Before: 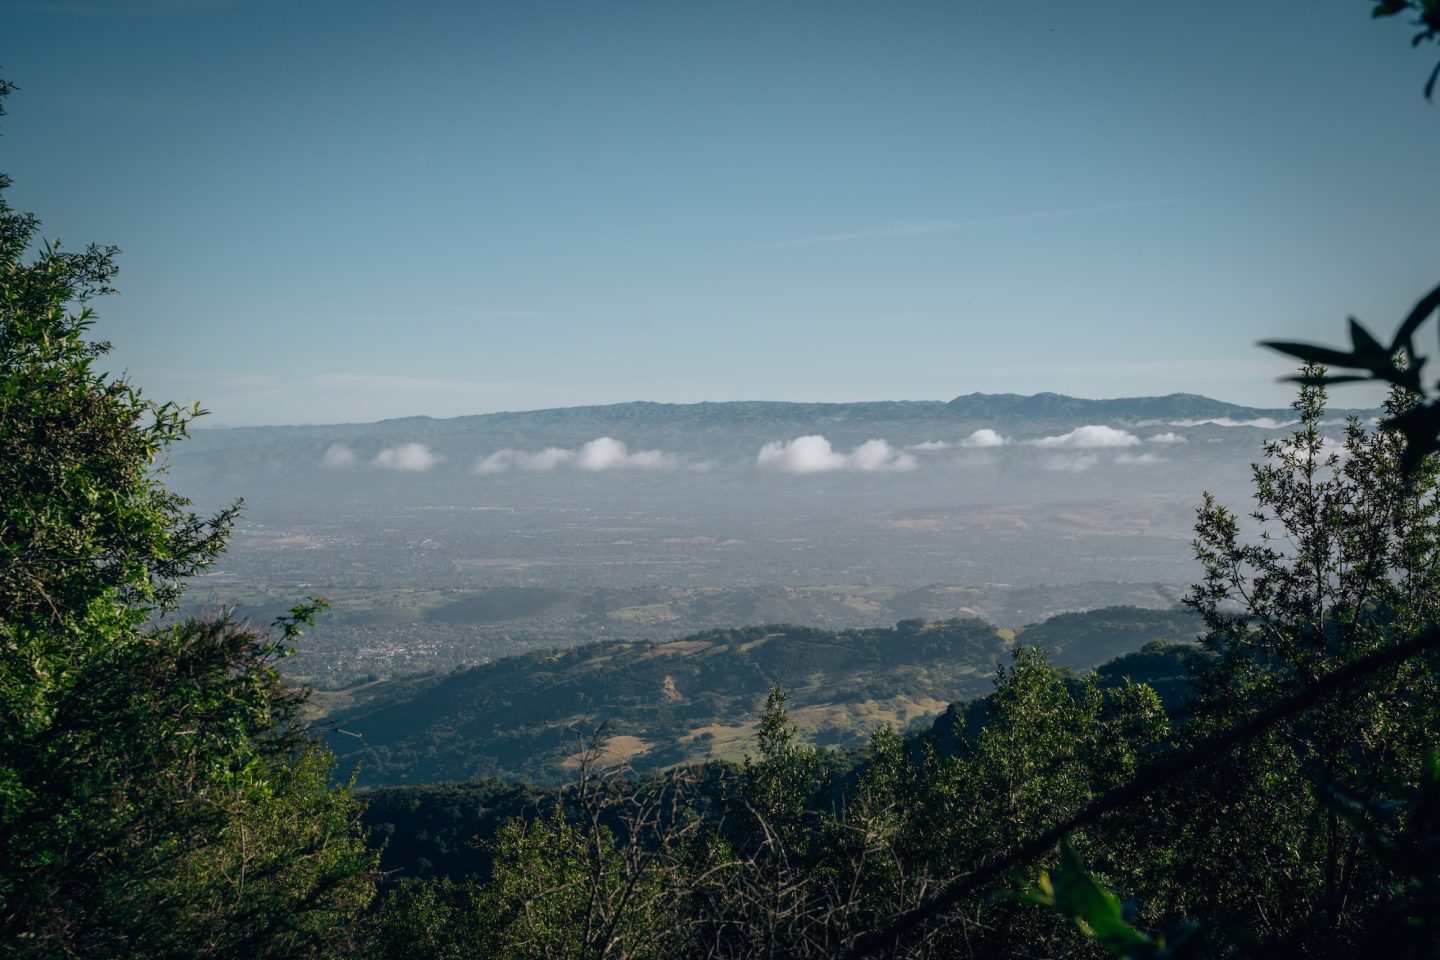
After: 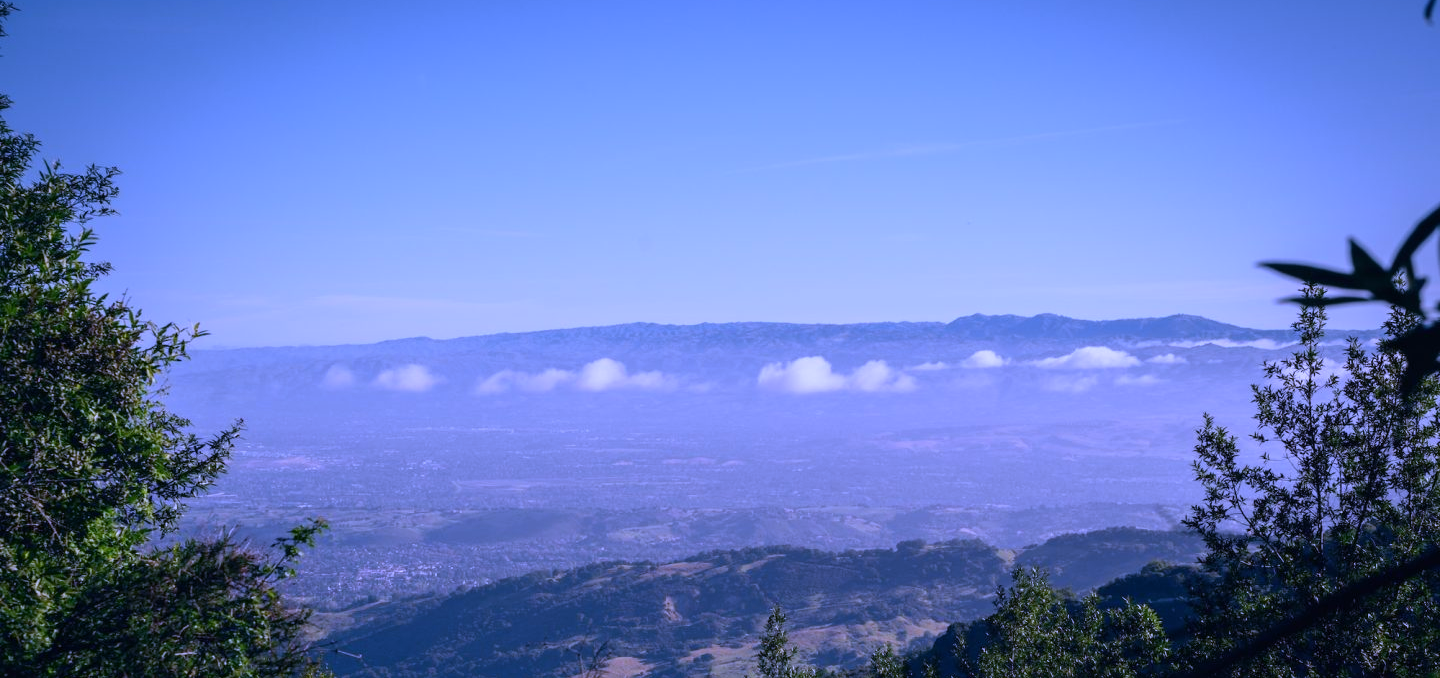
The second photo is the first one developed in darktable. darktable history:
crop and rotate: top 8.293%, bottom 20.996%
white balance: red 0.98, blue 1.61
